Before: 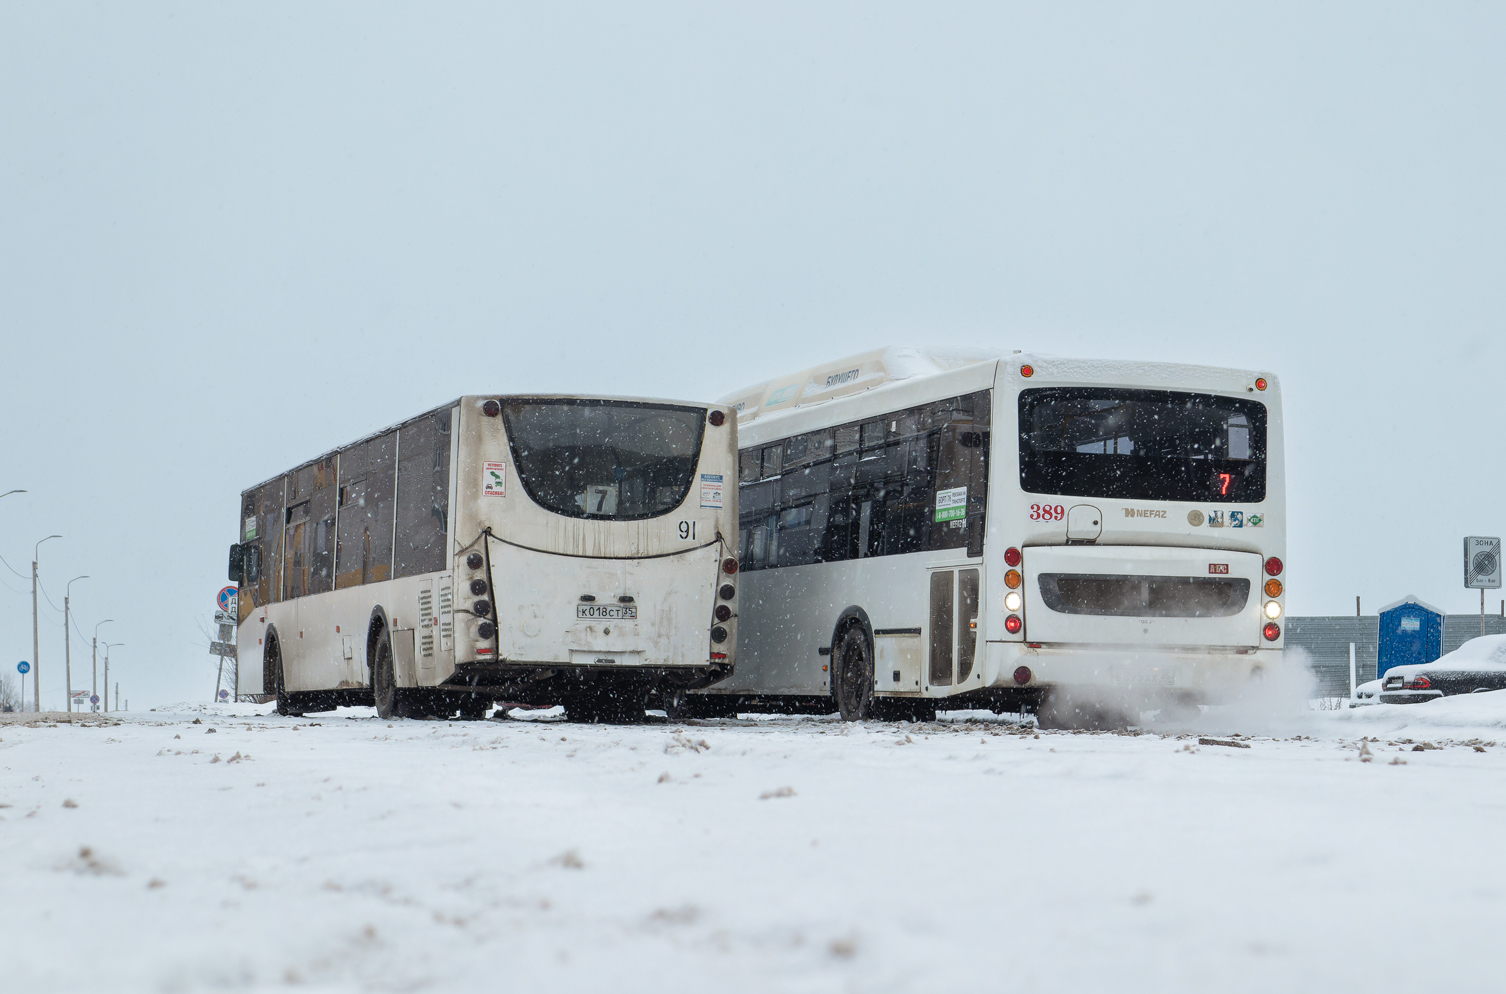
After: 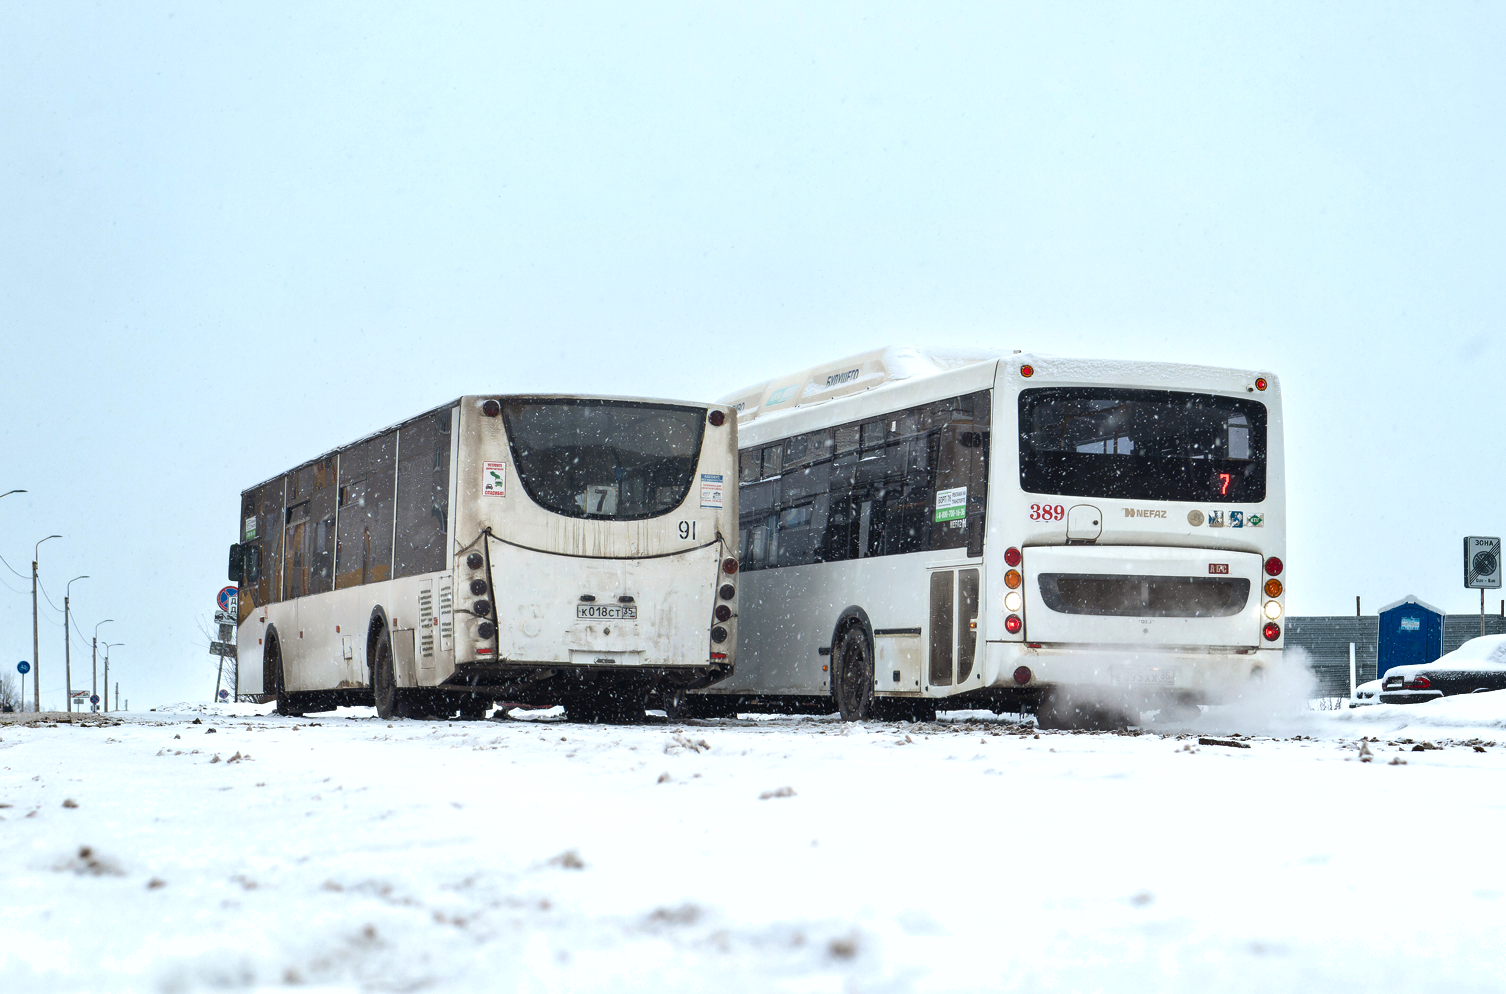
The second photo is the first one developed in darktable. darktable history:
exposure: black level correction 0, exposure 0.5 EV, compensate highlight preservation false
shadows and highlights: white point adjustment 0.05, highlights color adjustment 55.9%, soften with gaussian
